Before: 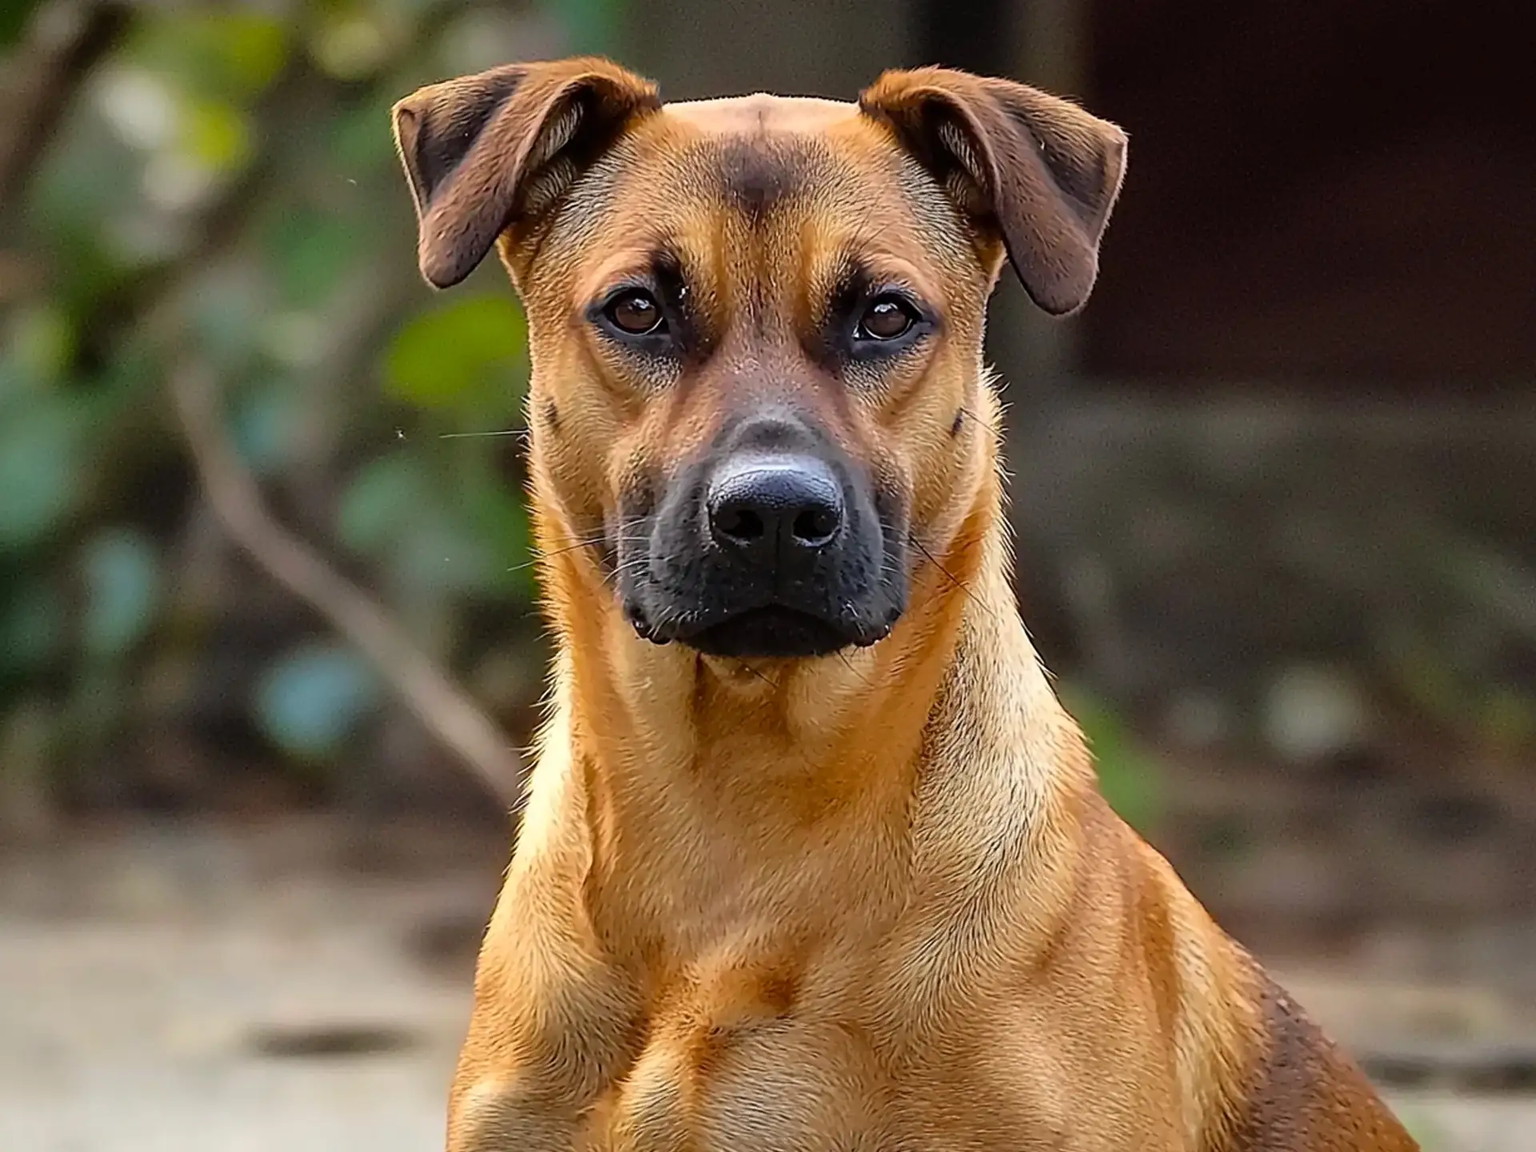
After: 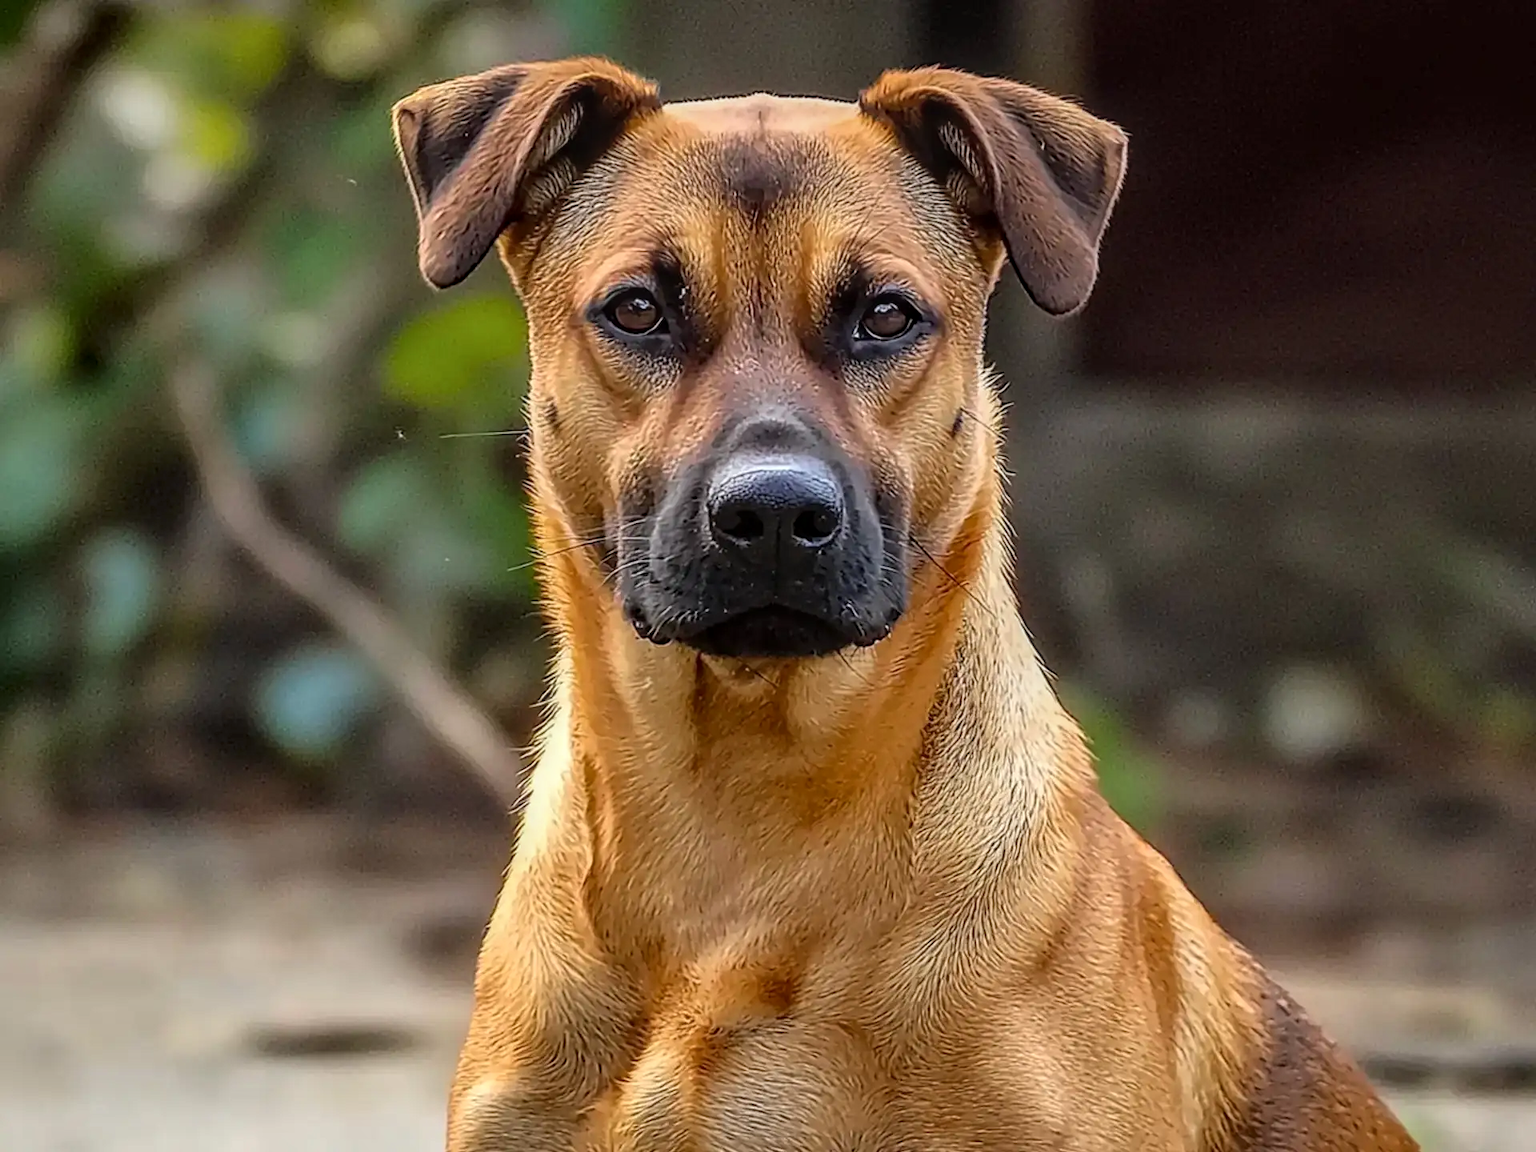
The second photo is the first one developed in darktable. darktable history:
local contrast: highlights 3%, shadows 1%, detail 133%
